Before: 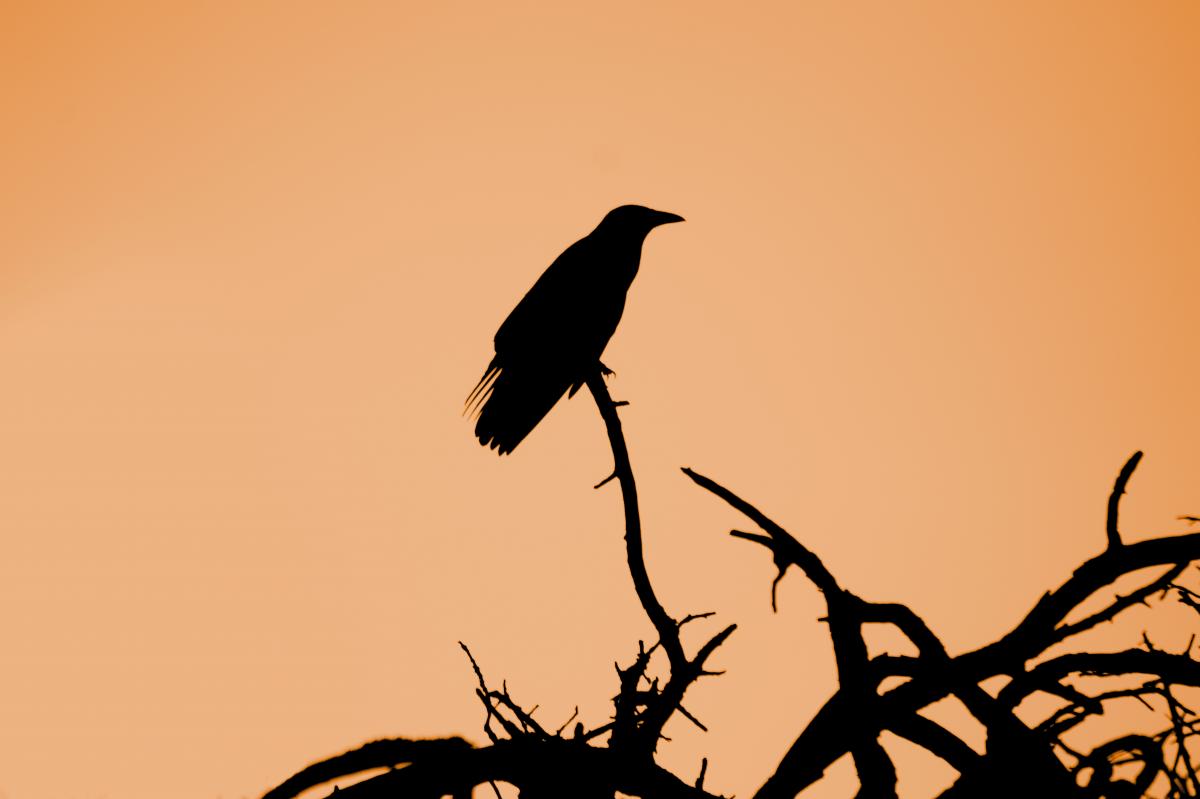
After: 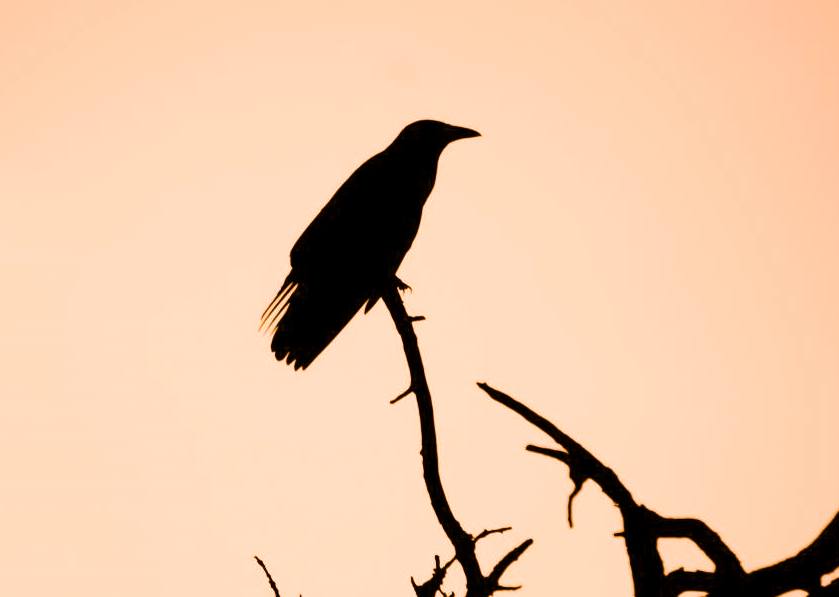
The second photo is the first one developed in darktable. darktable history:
white balance: red 1.042, blue 1.17
exposure: exposure 0.493 EV, compensate highlight preservation false
contrast brightness saturation: contrast 0.06, brightness -0.01, saturation -0.23
crop and rotate: left 17.046%, top 10.659%, right 12.989%, bottom 14.553%
split-toning: shadows › hue 26°, shadows › saturation 0.92, highlights › hue 40°, highlights › saturation 0.92, balance -63, compress 0%
